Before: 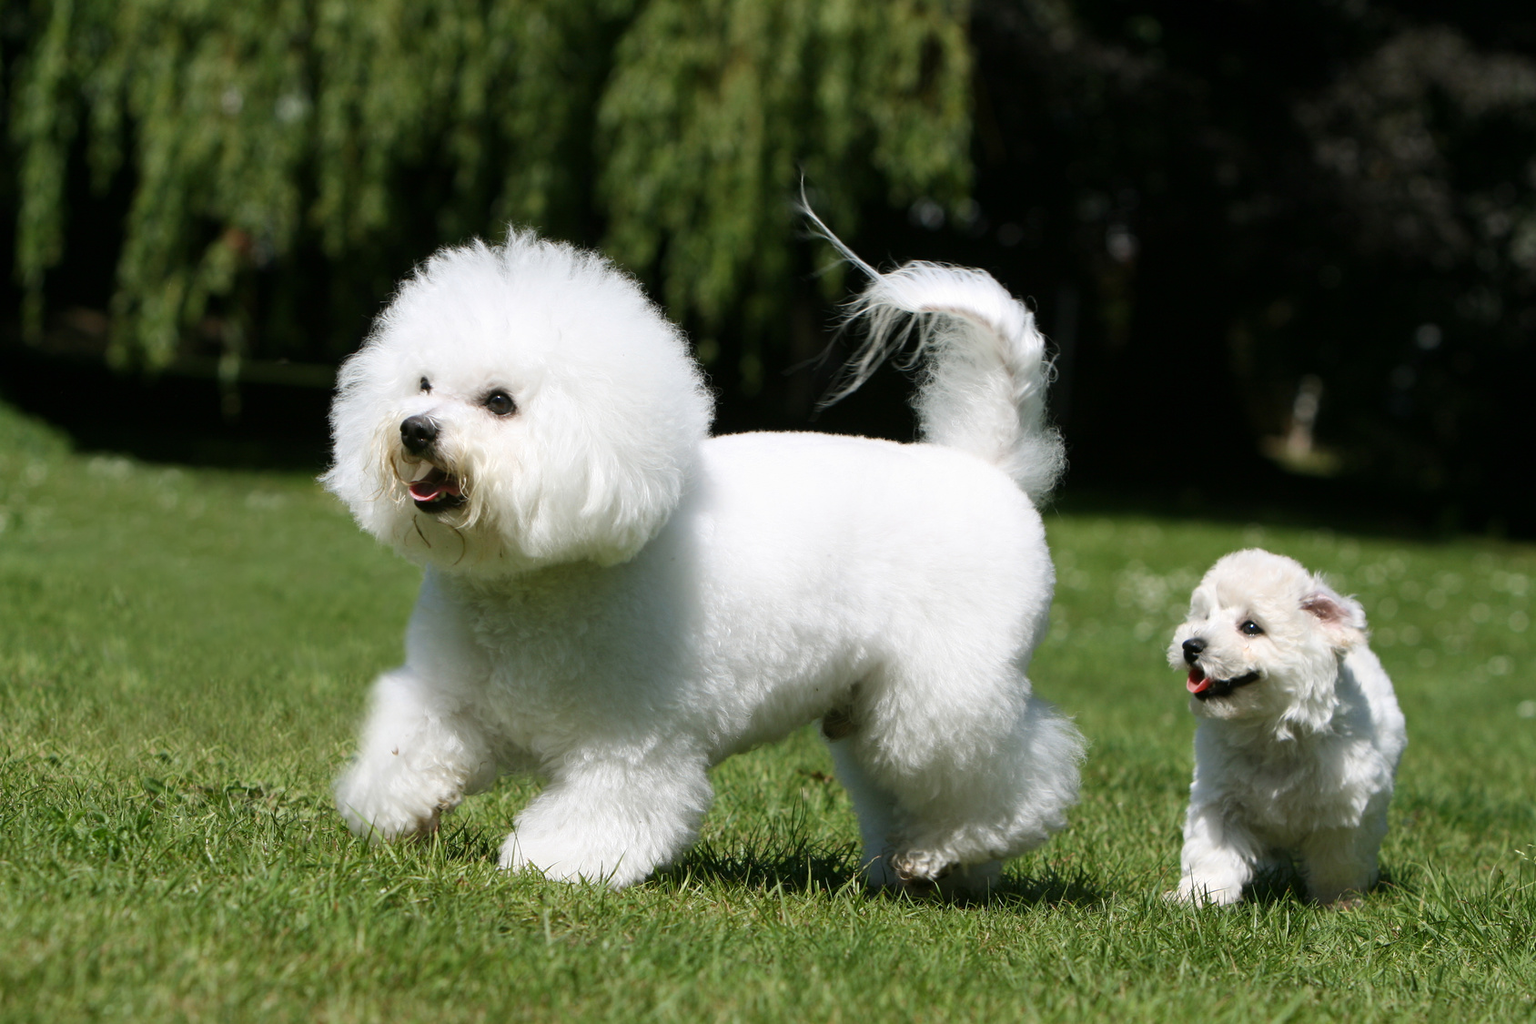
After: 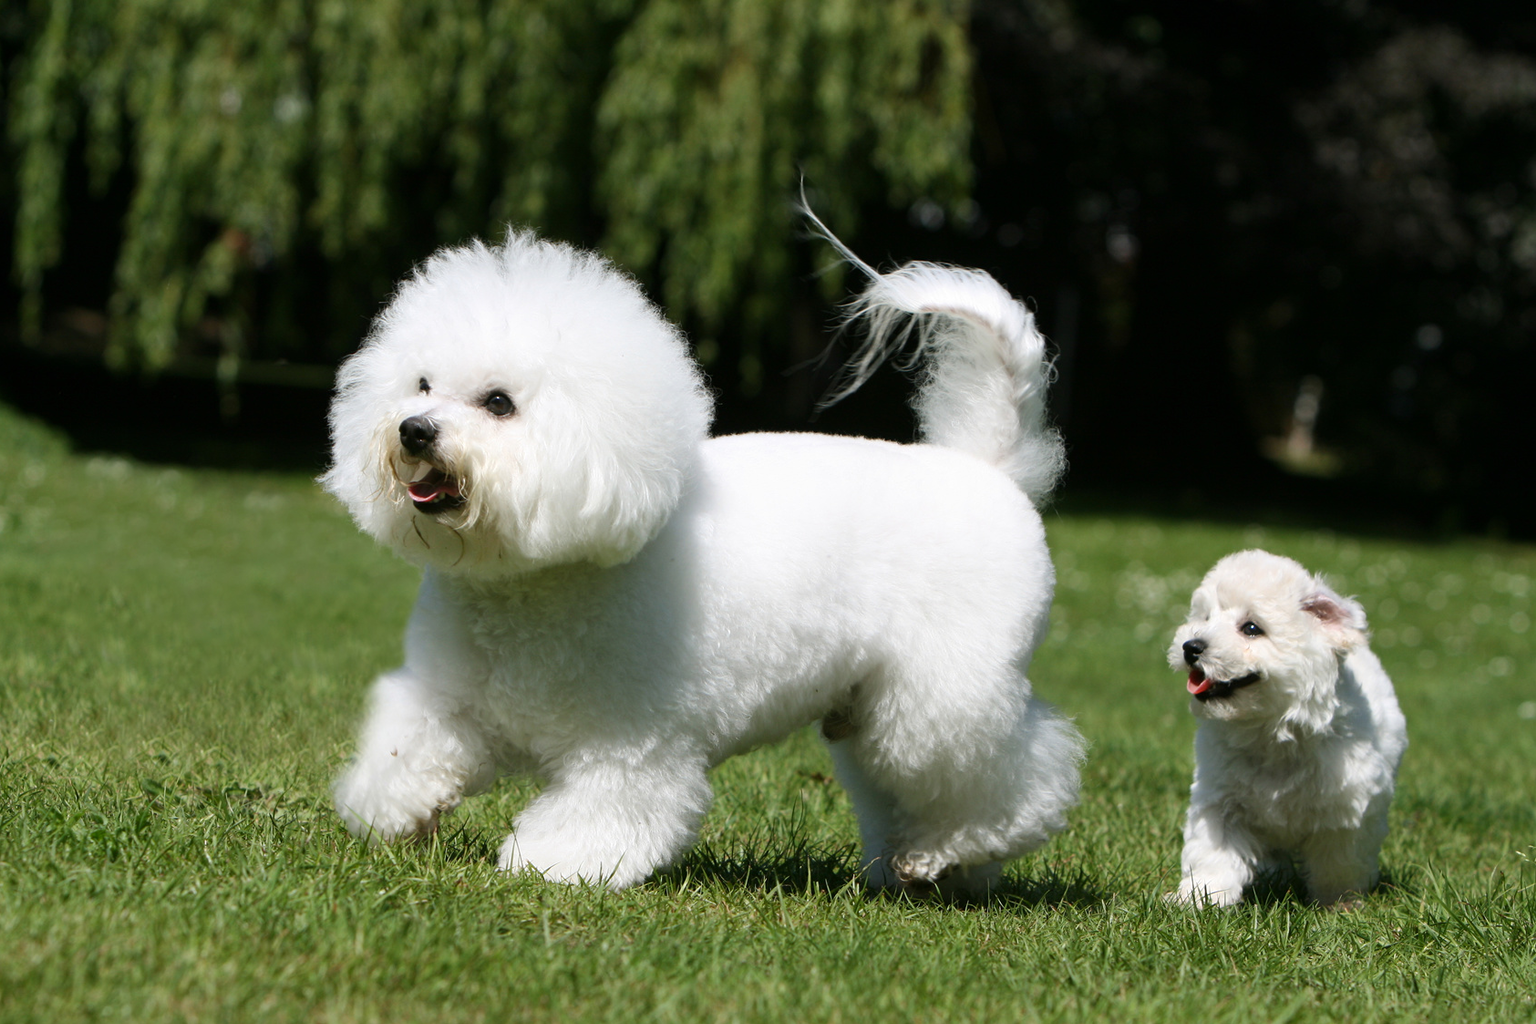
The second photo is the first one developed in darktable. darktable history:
crop and rotate: left 0.126%
